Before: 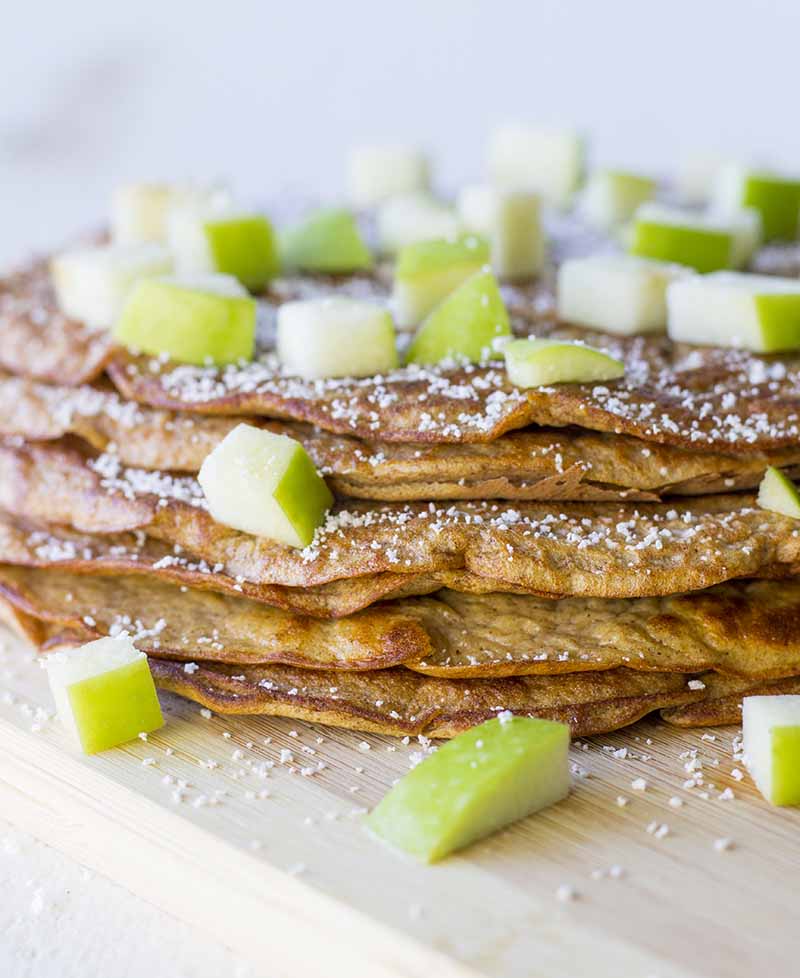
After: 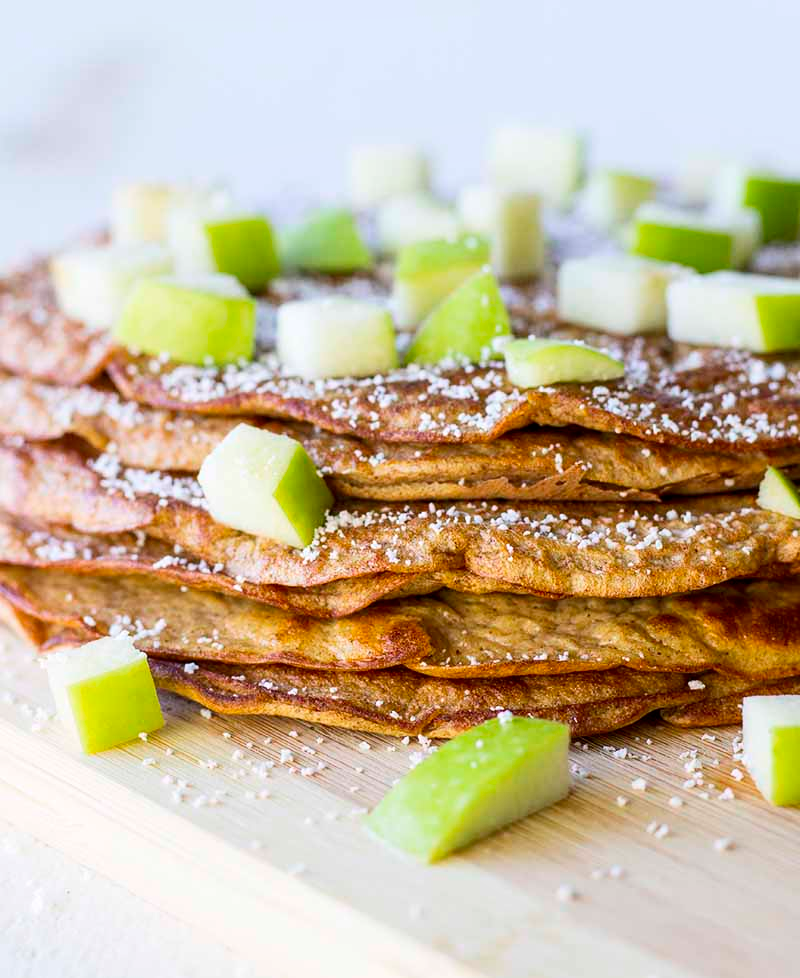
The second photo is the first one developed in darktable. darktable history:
local contrast: mode bilateral grid, contrast 100, coarseness 100, detail 108%, midtone range 0.2
contrast brightness saturation: contrast 0.15, brightness -0.01, saturation 0.1
